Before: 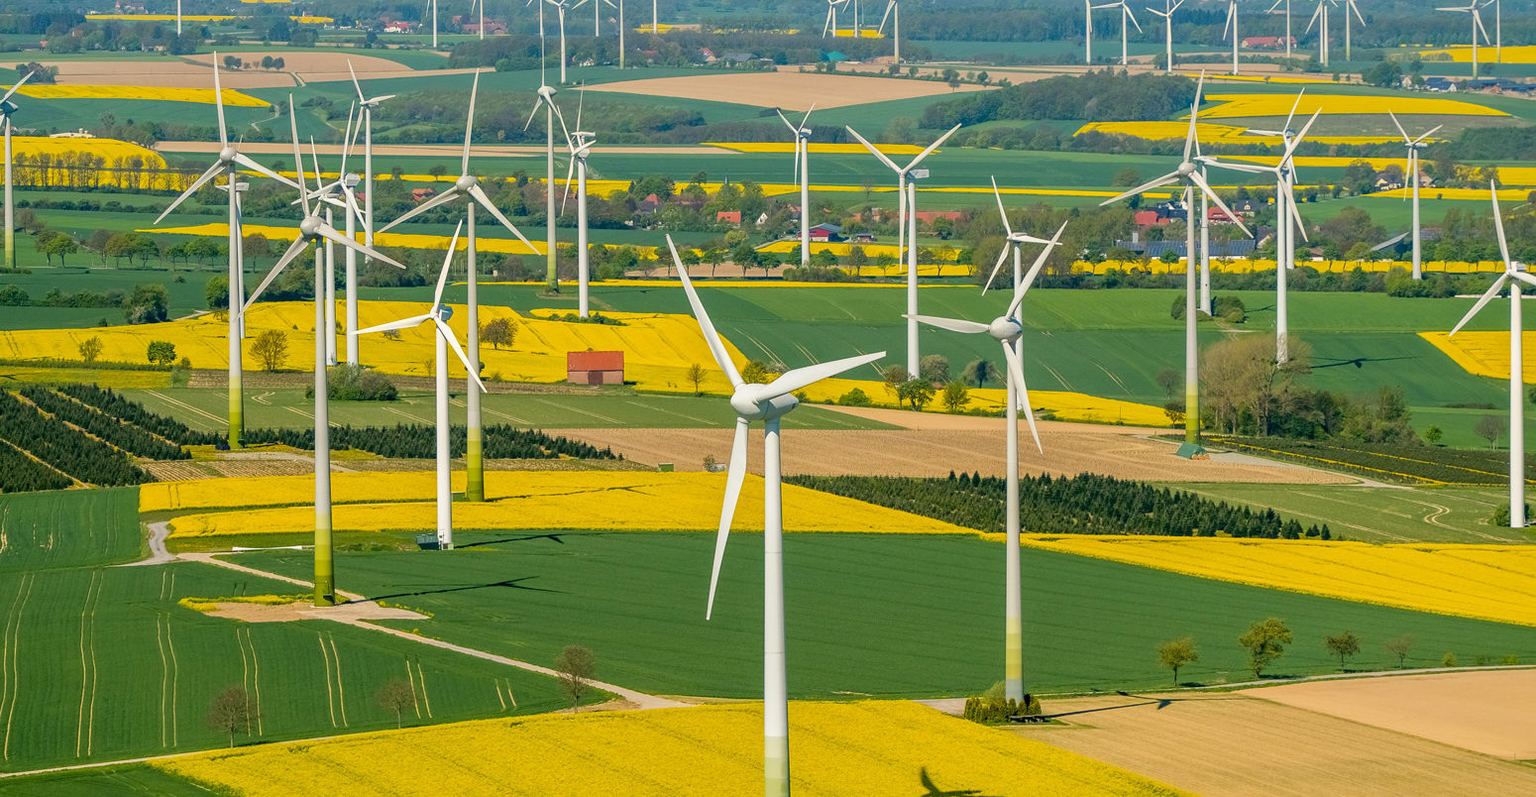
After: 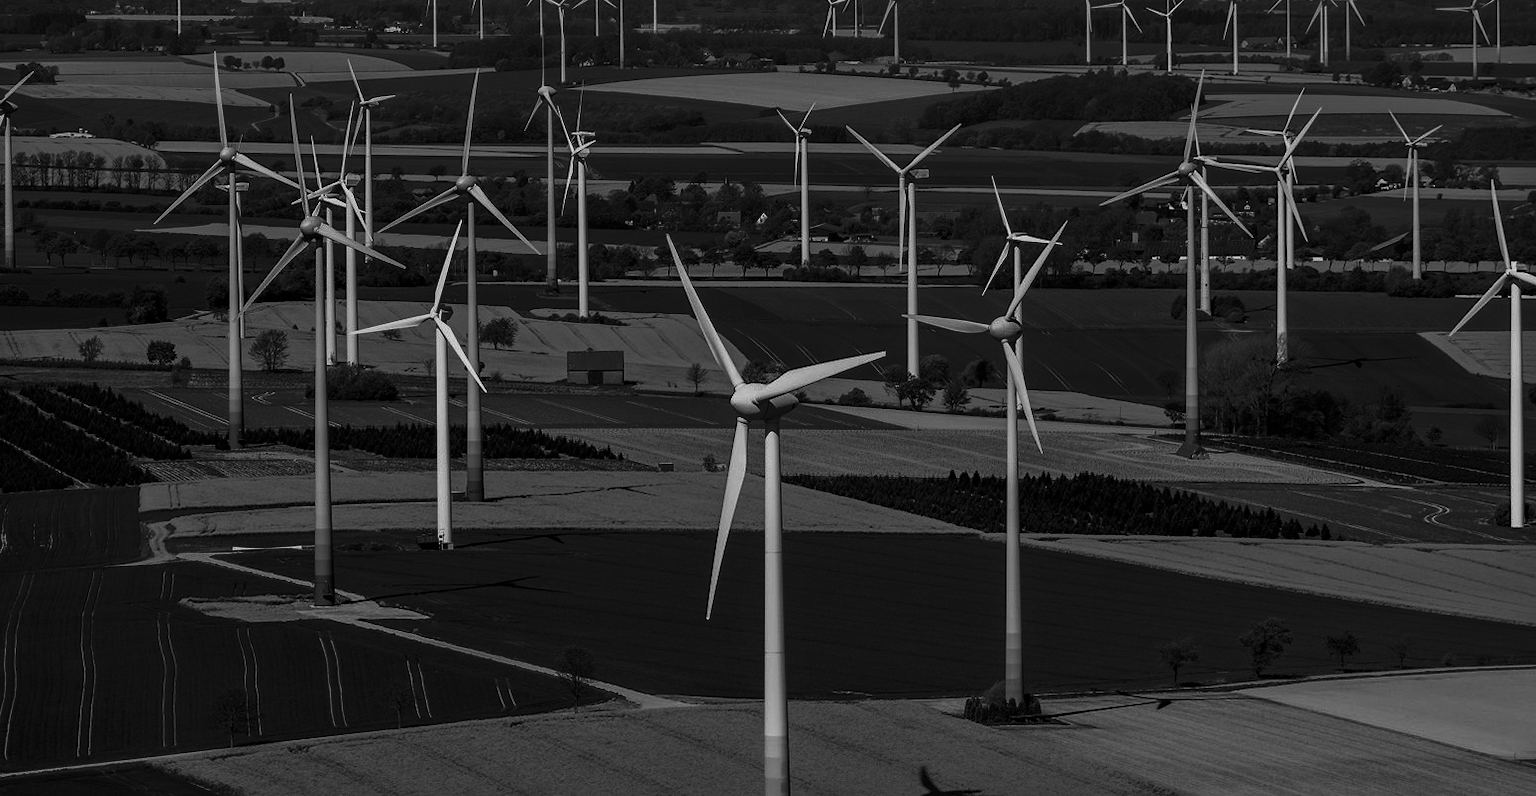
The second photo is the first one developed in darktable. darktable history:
contrast brightness saturation: brightness -1, saturation 1
monochrome: a 26.22, b 42.67, size 0.8
